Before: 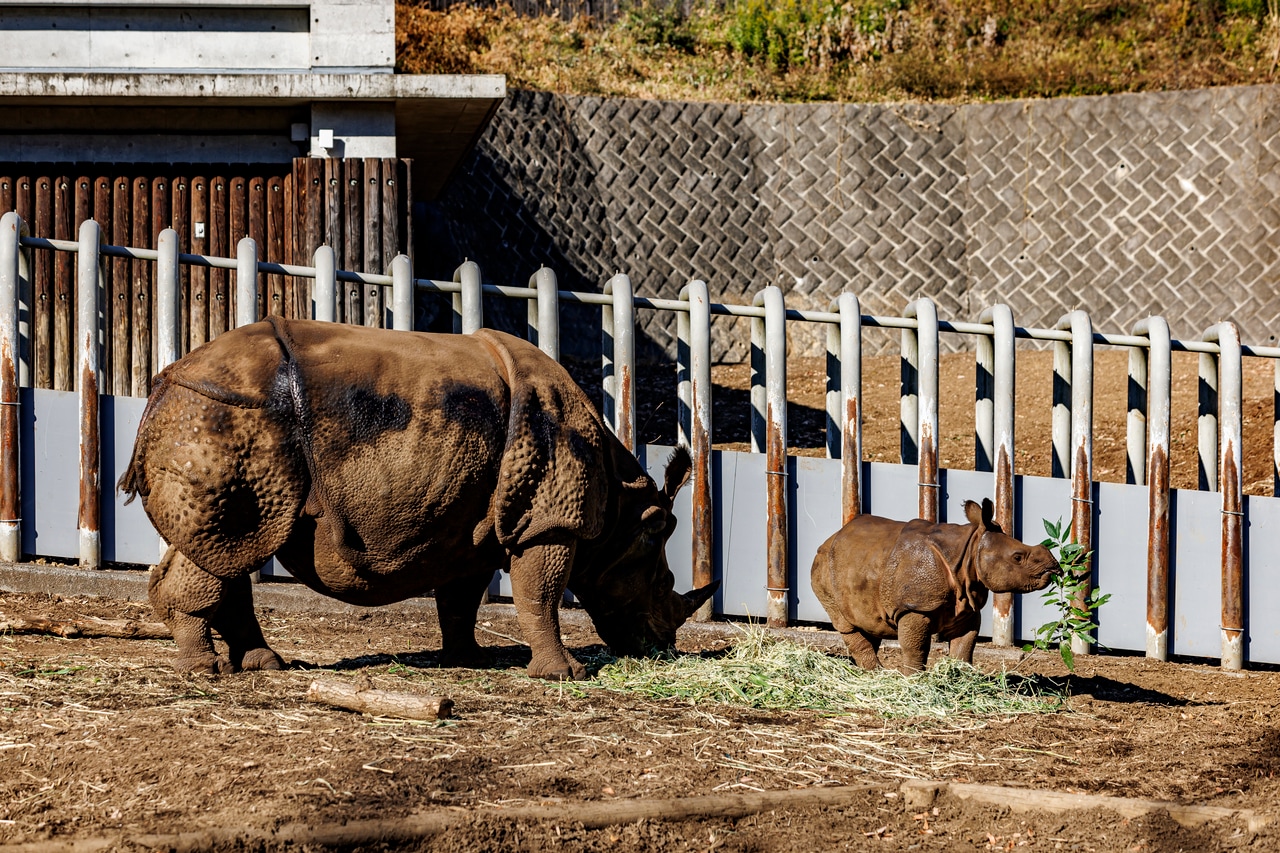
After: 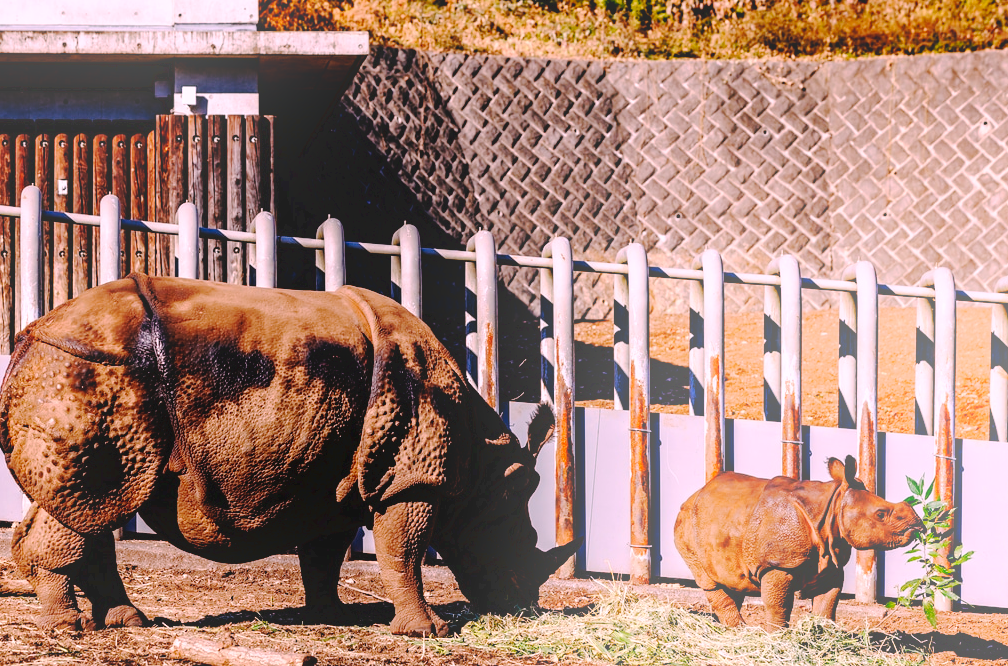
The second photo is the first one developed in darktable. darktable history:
tone curve: curves: ch0 [(0, 0) (0.003, 0.026) (0.011, 0.025) (0.025, 0.022) (0.044, 0.022) (0.069, 0.028) (0.1, 0.041) (0.136, 0.062) (0.177, 0.103) (0.224, 0.167) (0.277, 0.242) (0.335, 0.343) (0.399, 0.452) (0.468, 0.539) (0.543, 0.614) (0.623, 0.683) (0.709, 0.749) (0.801, 0.827) (0.898, 0.918) (1, 1)], preserve colors none
bloom: on, module defaults
crop and rotate: left 10.77%, top 5.1%, right 10.41%, bottom 16.76%
white balance: red 1.188, blue 1.11
